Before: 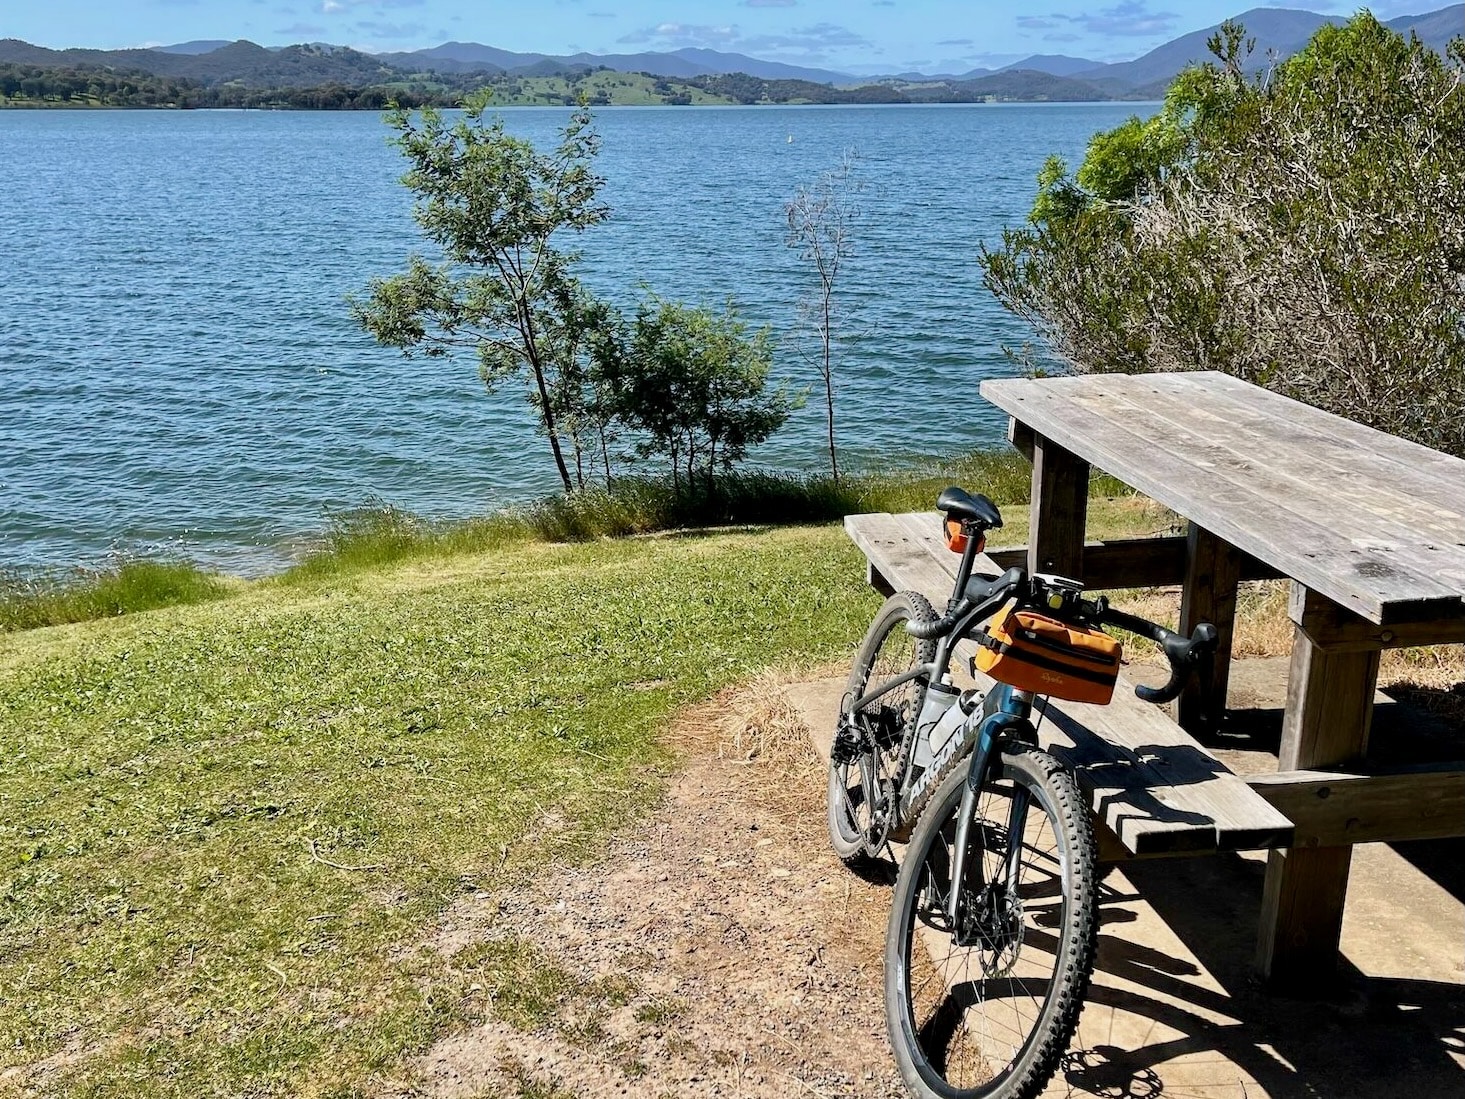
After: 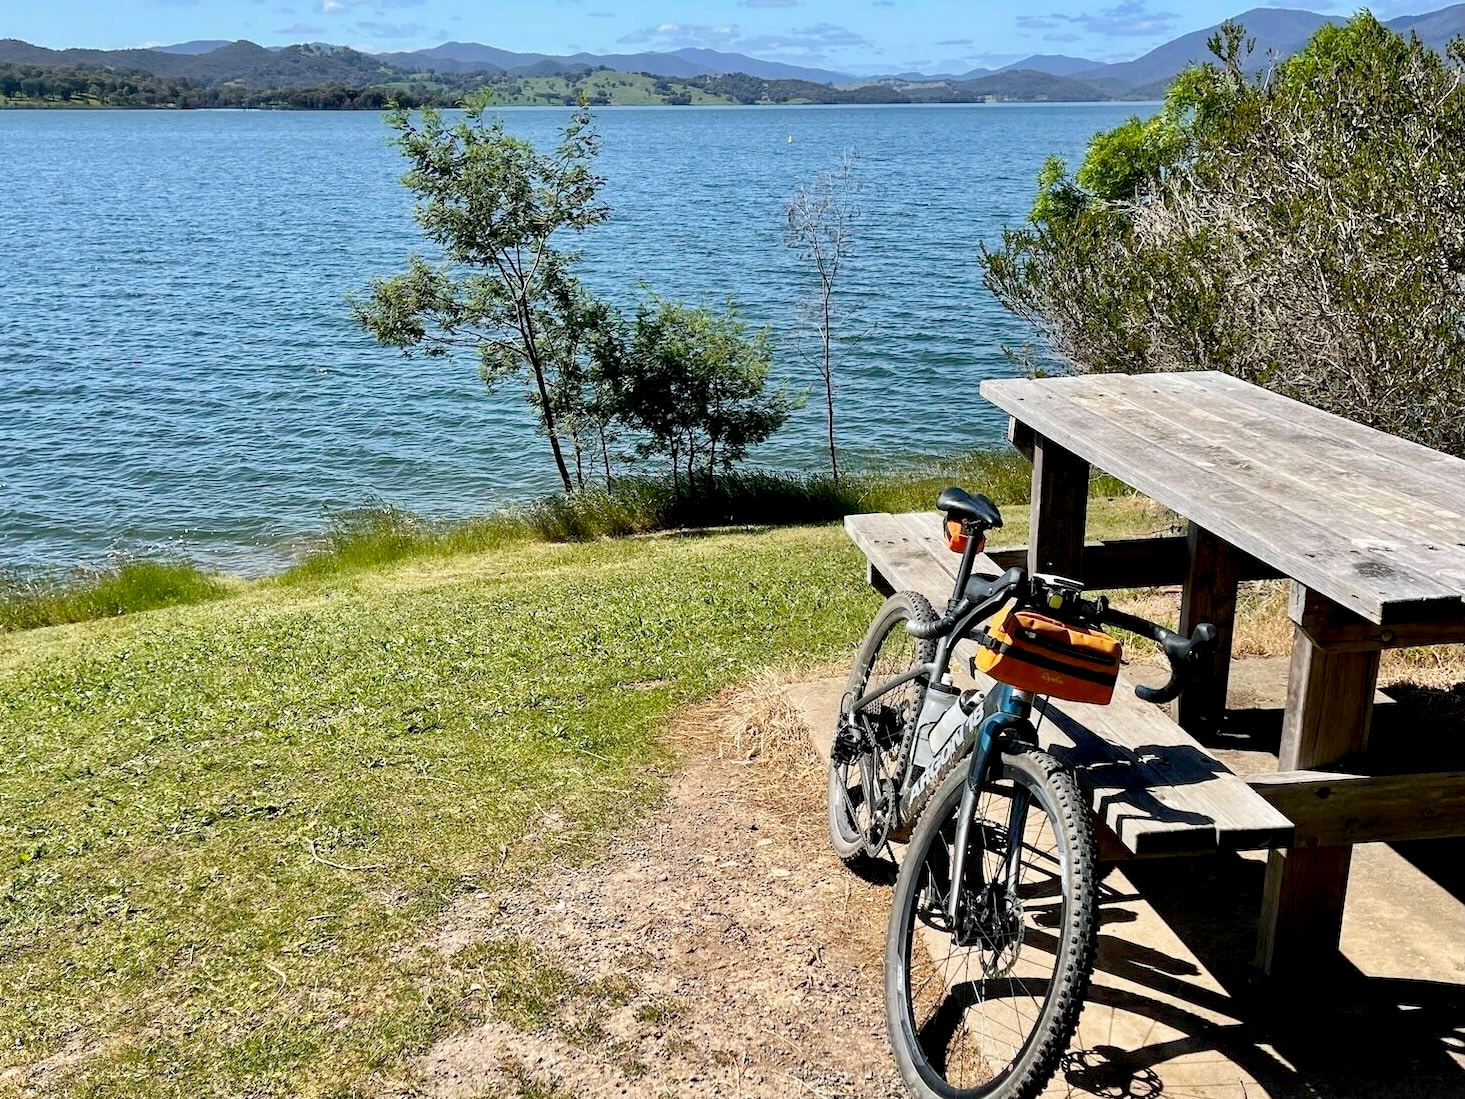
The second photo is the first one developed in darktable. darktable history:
exposure: black level correction 0.001, exposure 0.141 EV, compensate exposure bias true, compensate highlight preservation false
